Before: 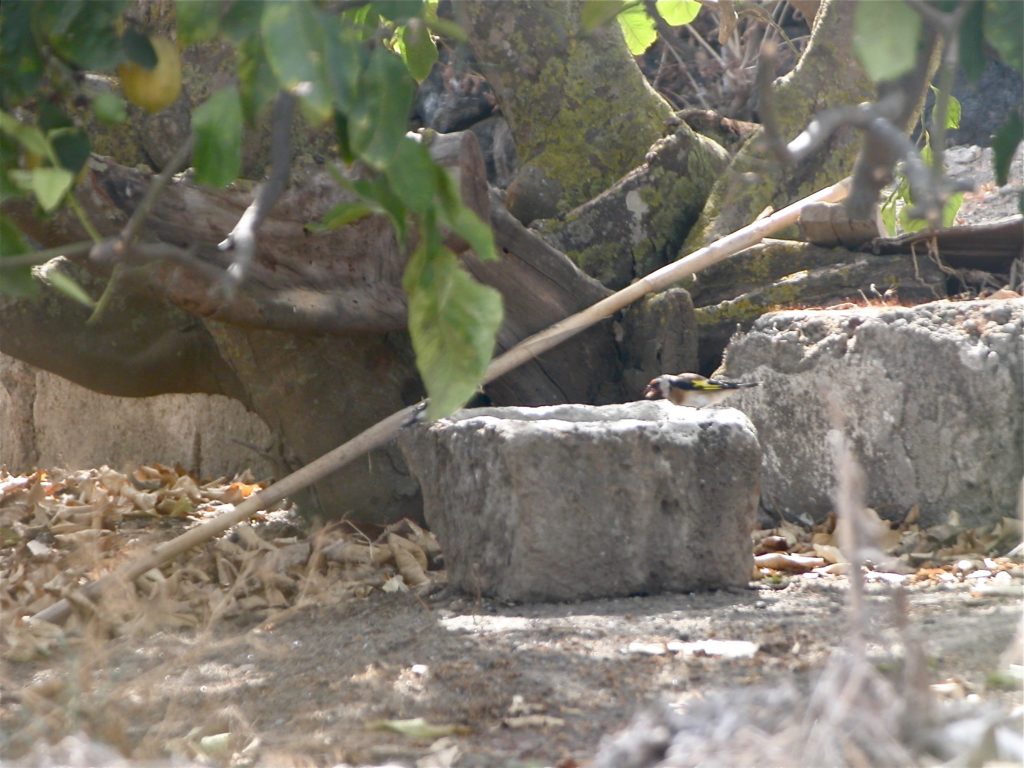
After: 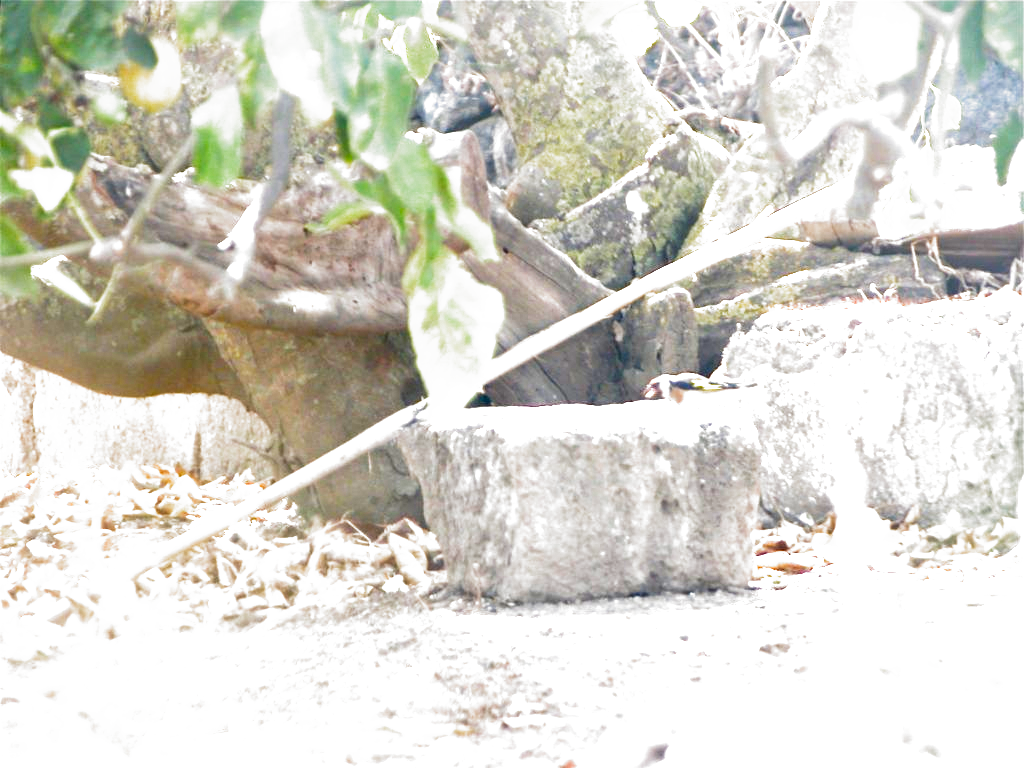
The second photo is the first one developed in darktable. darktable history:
exposure: black level correction 0, exposure 2.088 EV, compensate exposure bias true, compensate highlight preservation false
filmic rgb: black relative exposure -8.2 EV, white relative exposure 2.2 EV, threshold 3 EV, hardness 7.11, latitude 75%, contrast 1.325, highlights saturation mix -2%, shadows ↔ highlights balance 30%, preserve chrominance no, color science v5 (2021), contrast in shadows safe, contrast in highlights safe, enable highlight reconstruction true
